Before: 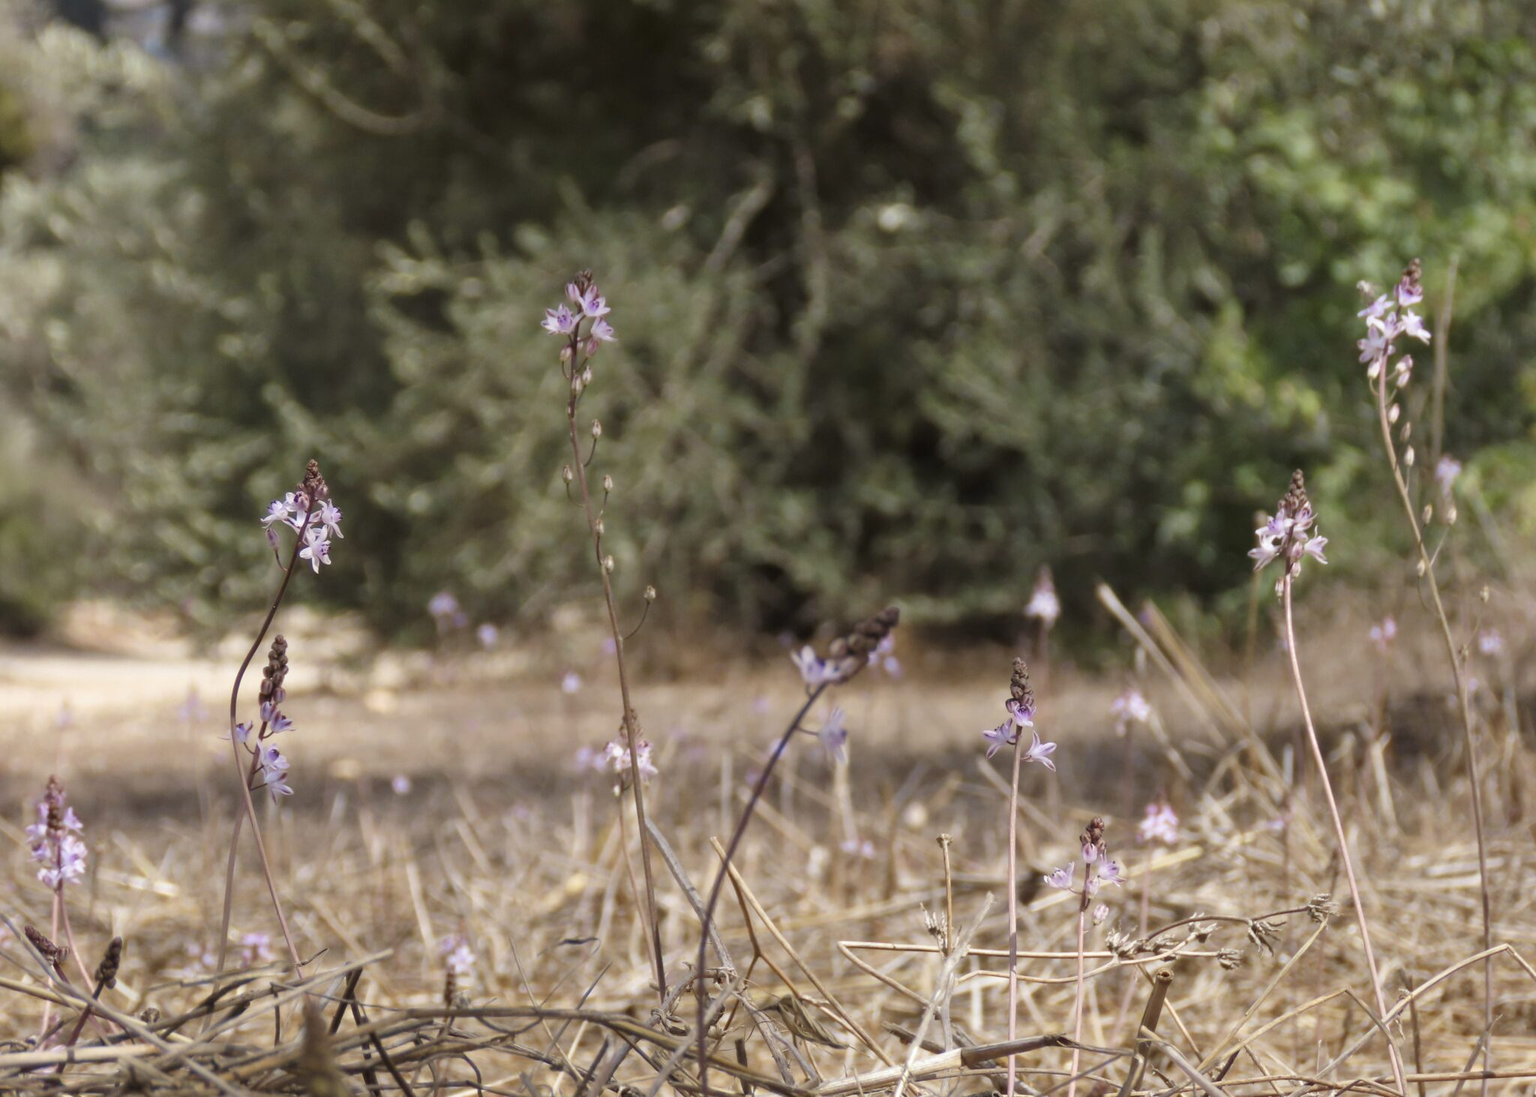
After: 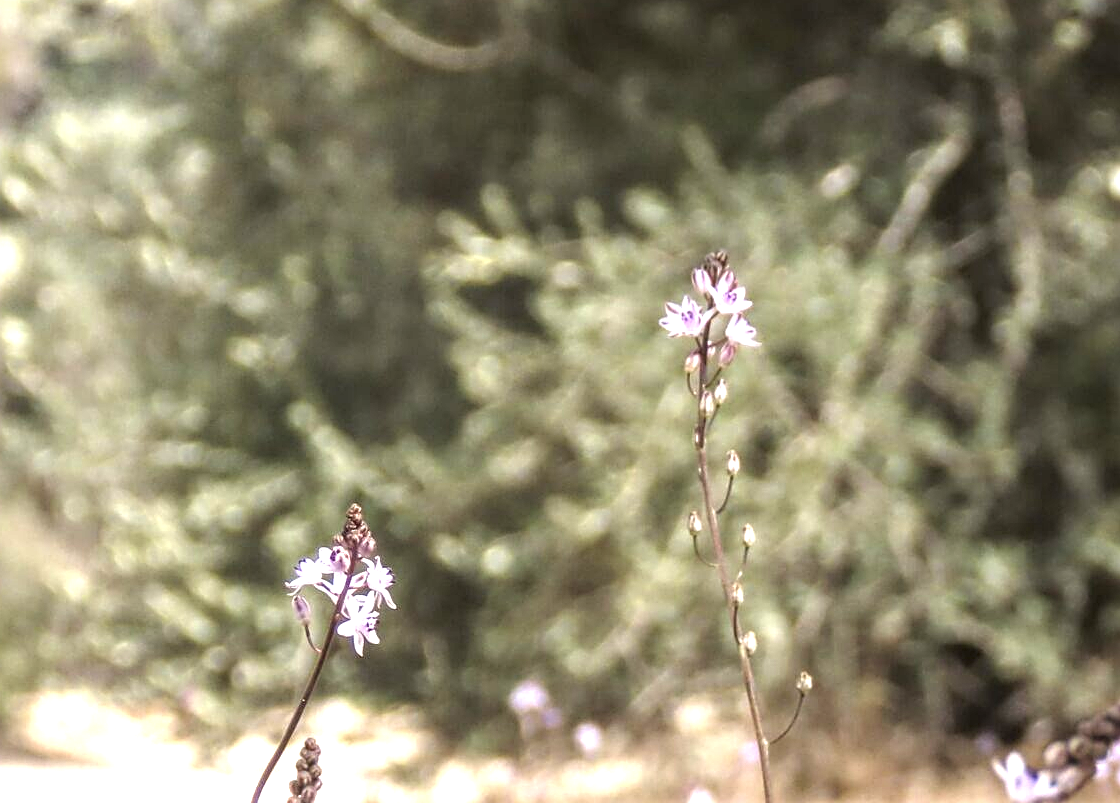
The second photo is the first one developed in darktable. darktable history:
local contrast: highlights 61%, detail 143%, midtone range 0.428
exposure: black level correction 0, exposure 1.379 EV, compensate exposure bias true, compensate highlight preservation false
sharpen: on, module defaults
crop and rotate: left 3.047%, top 7.509%, right 42.236%, bottom 37.598%
